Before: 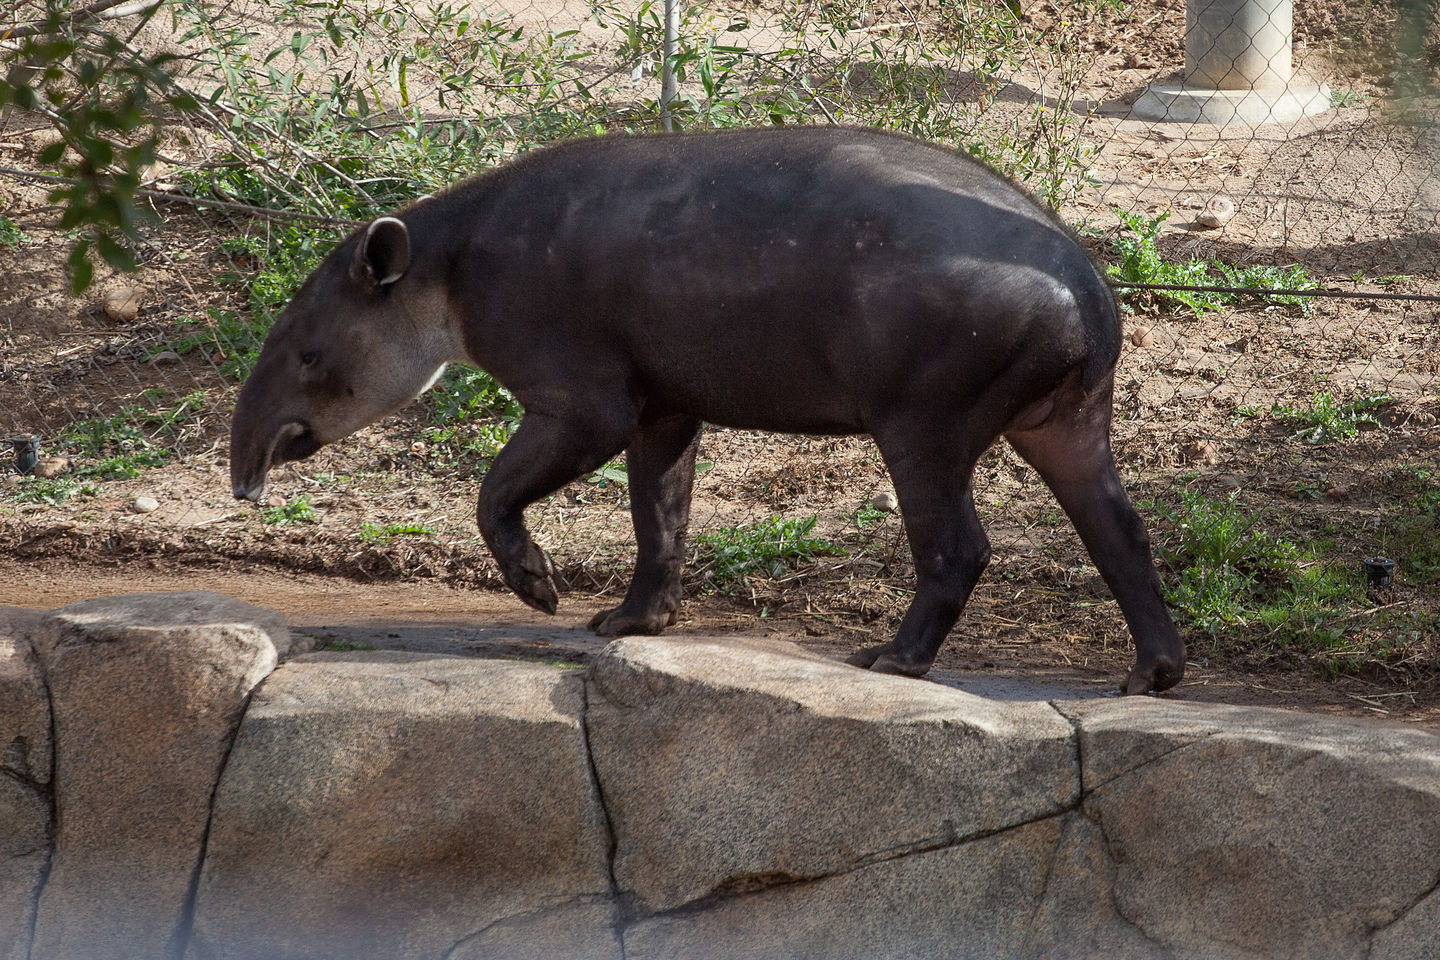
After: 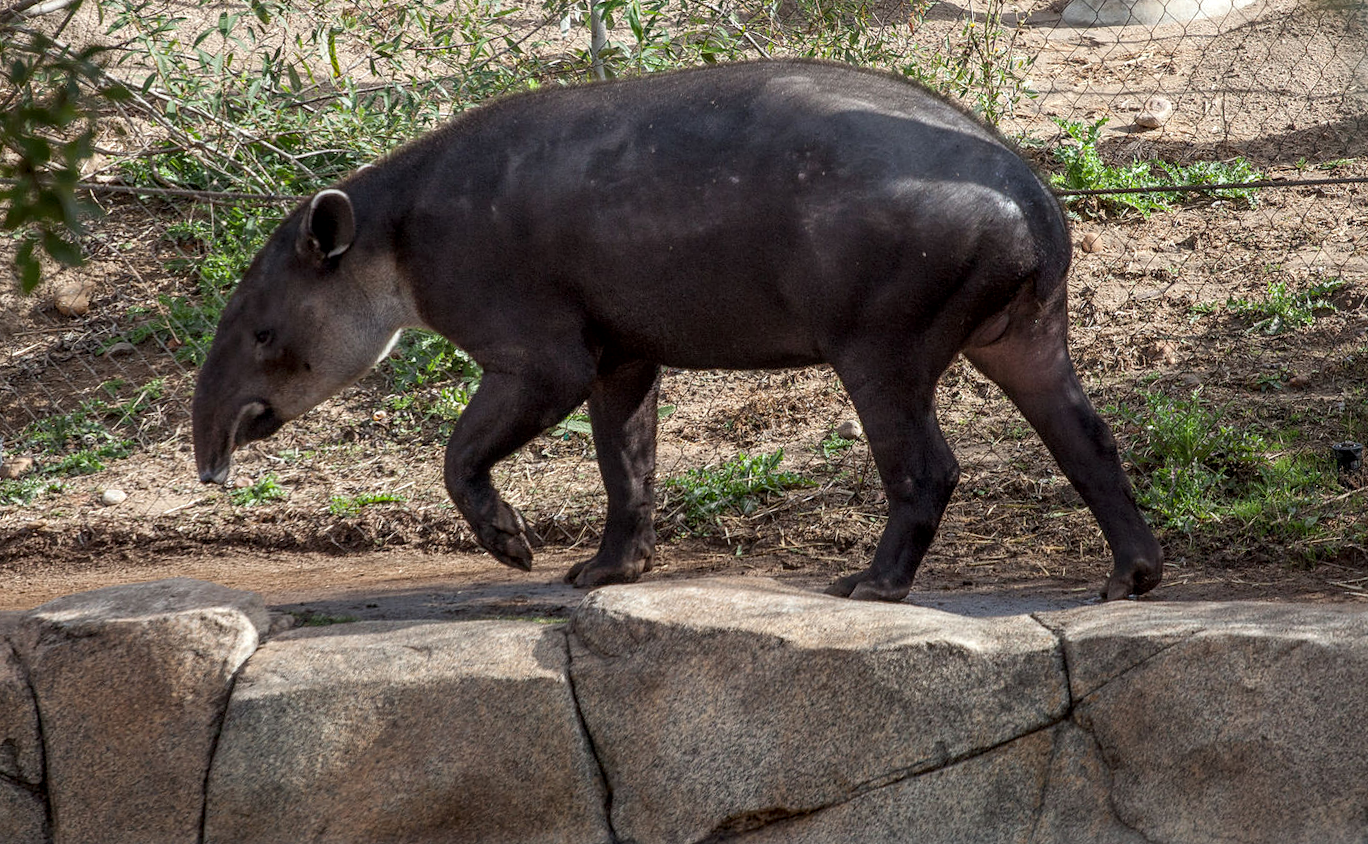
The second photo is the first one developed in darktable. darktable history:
local contrast: detail 130%
rotate and perspective: rotation -5°, crop left 0.05, crop right 0.952, crop top 0.11, crop bottom 0.89
